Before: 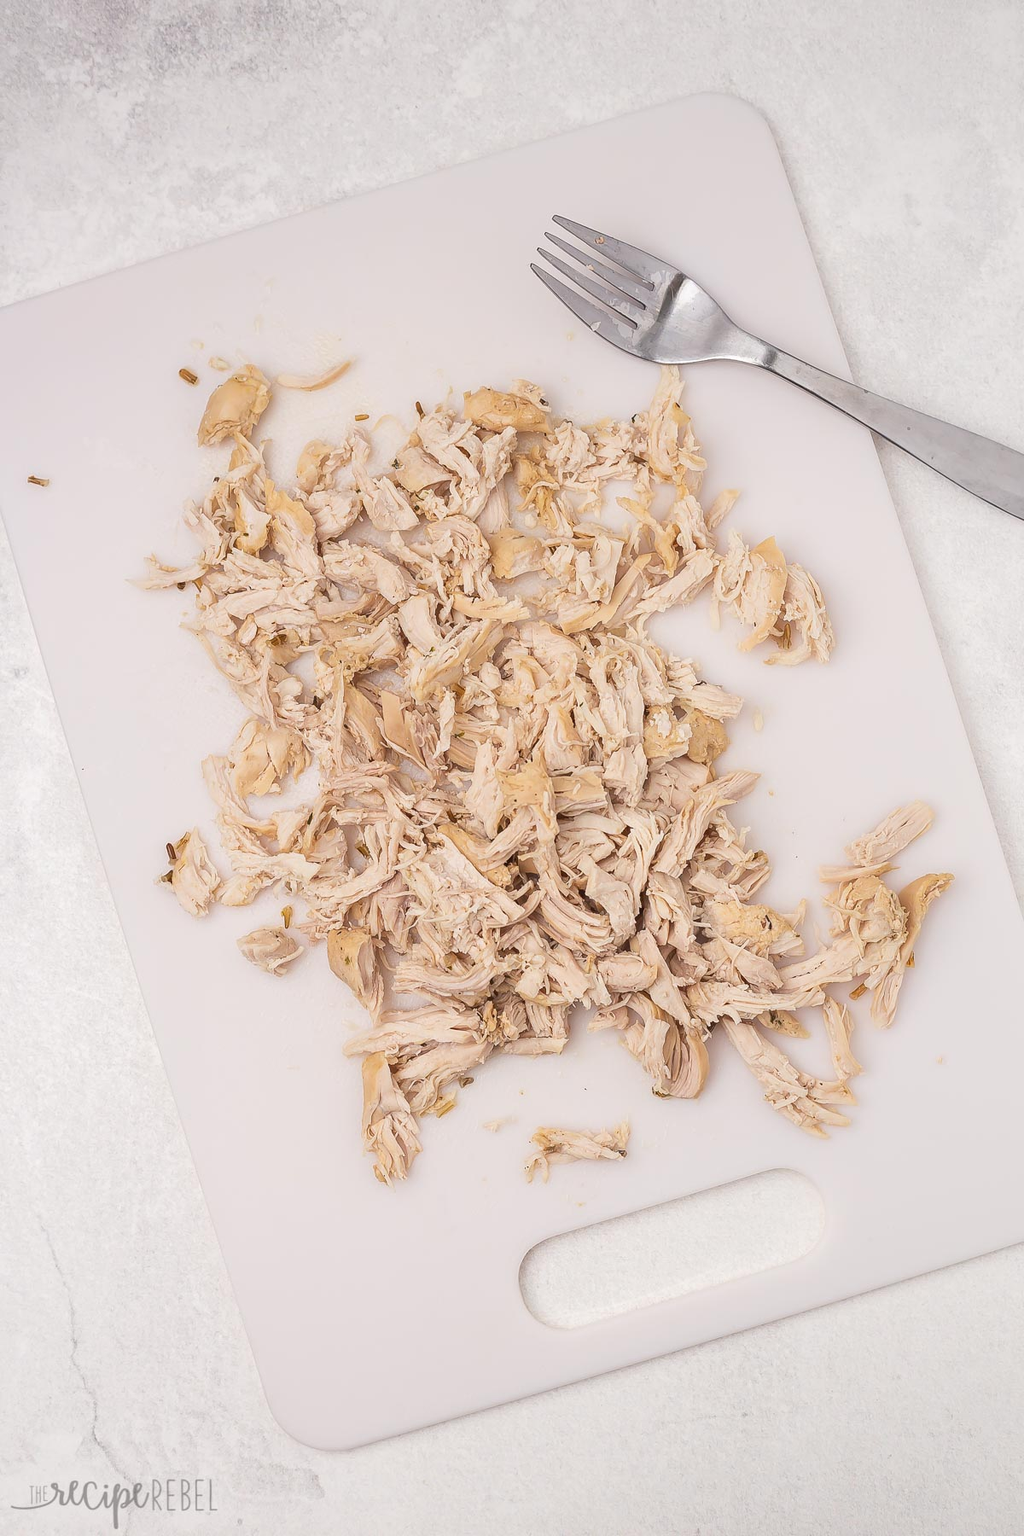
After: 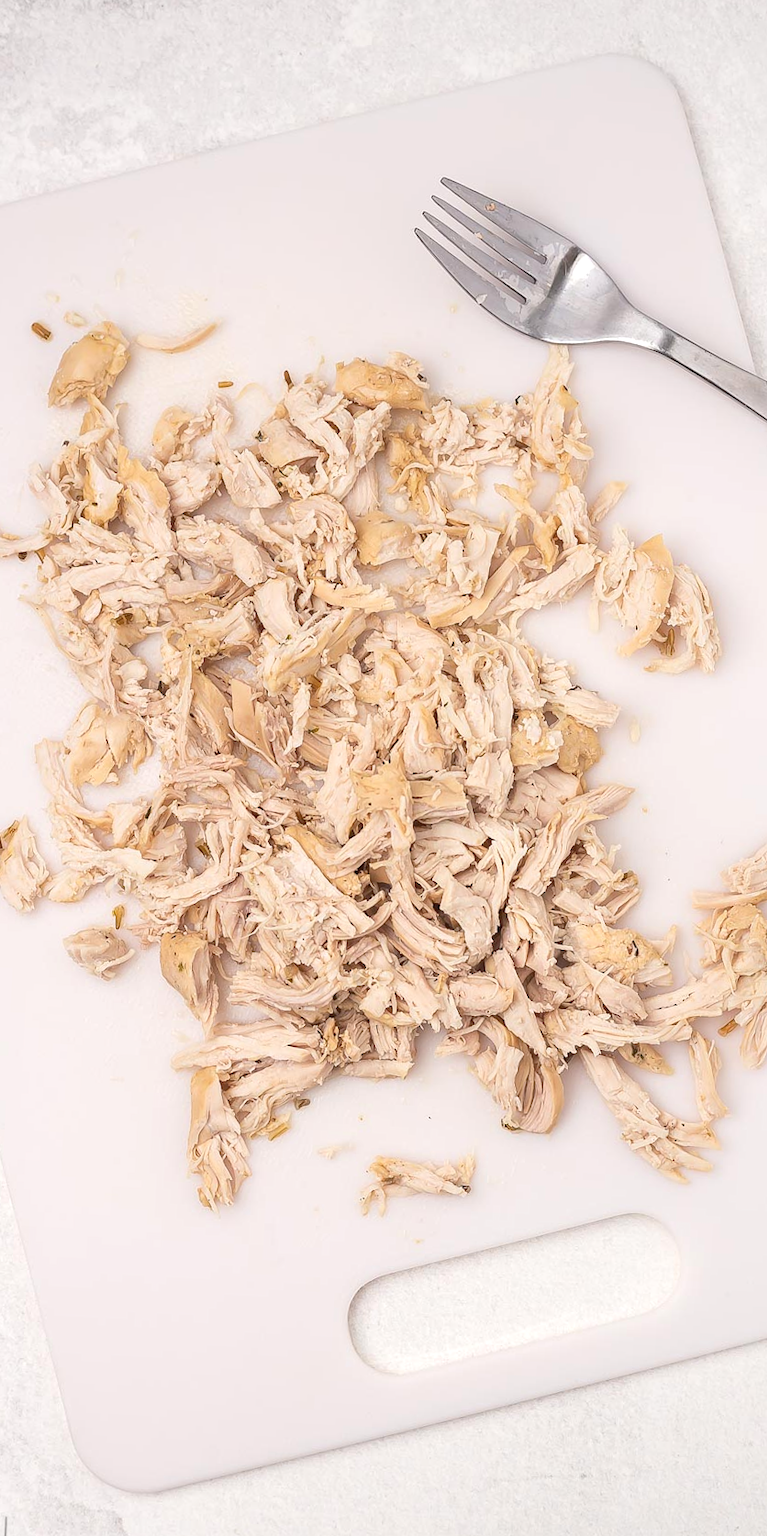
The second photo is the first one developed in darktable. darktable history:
exposure: exposure 0.235 EV, compensate highlight preservation false
crop and rotate: angle -2.85°, left 14.176%, top 0.04%, right 11.041%, bottom 0.084%
